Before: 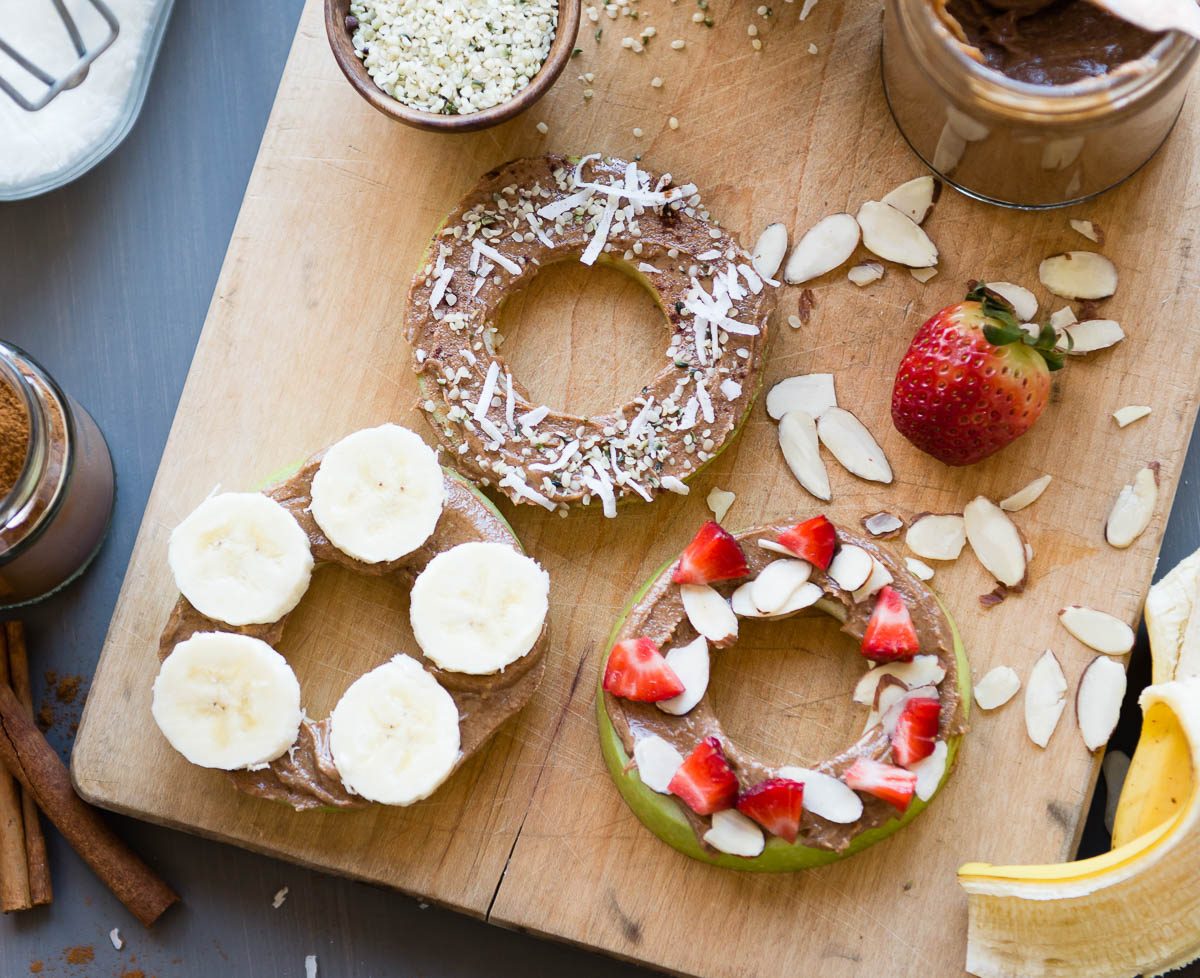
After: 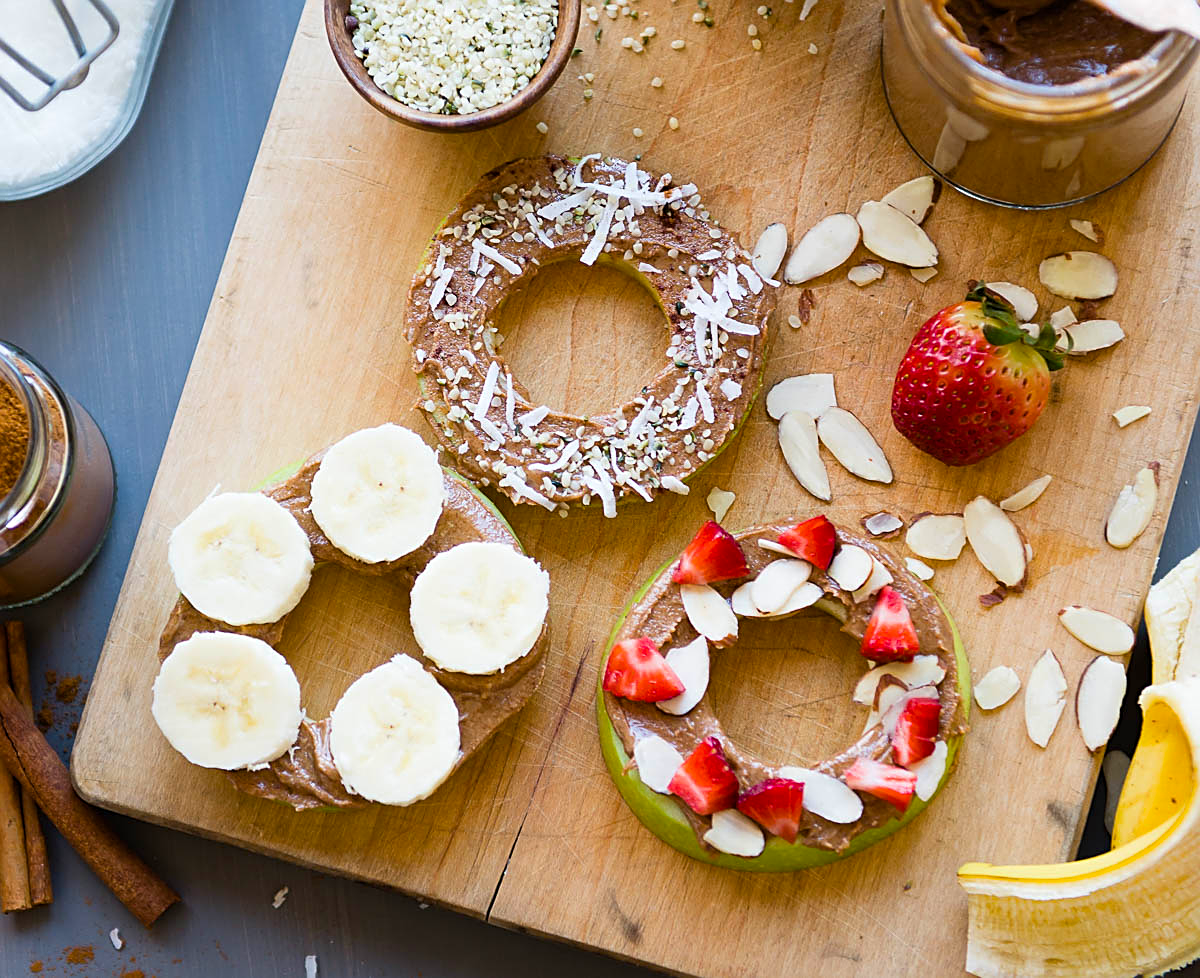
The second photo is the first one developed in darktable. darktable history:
color balance rgb: perceptual saturation grading › global saturation 20%, global vibrance 20%
sharpen: on, module defaults
